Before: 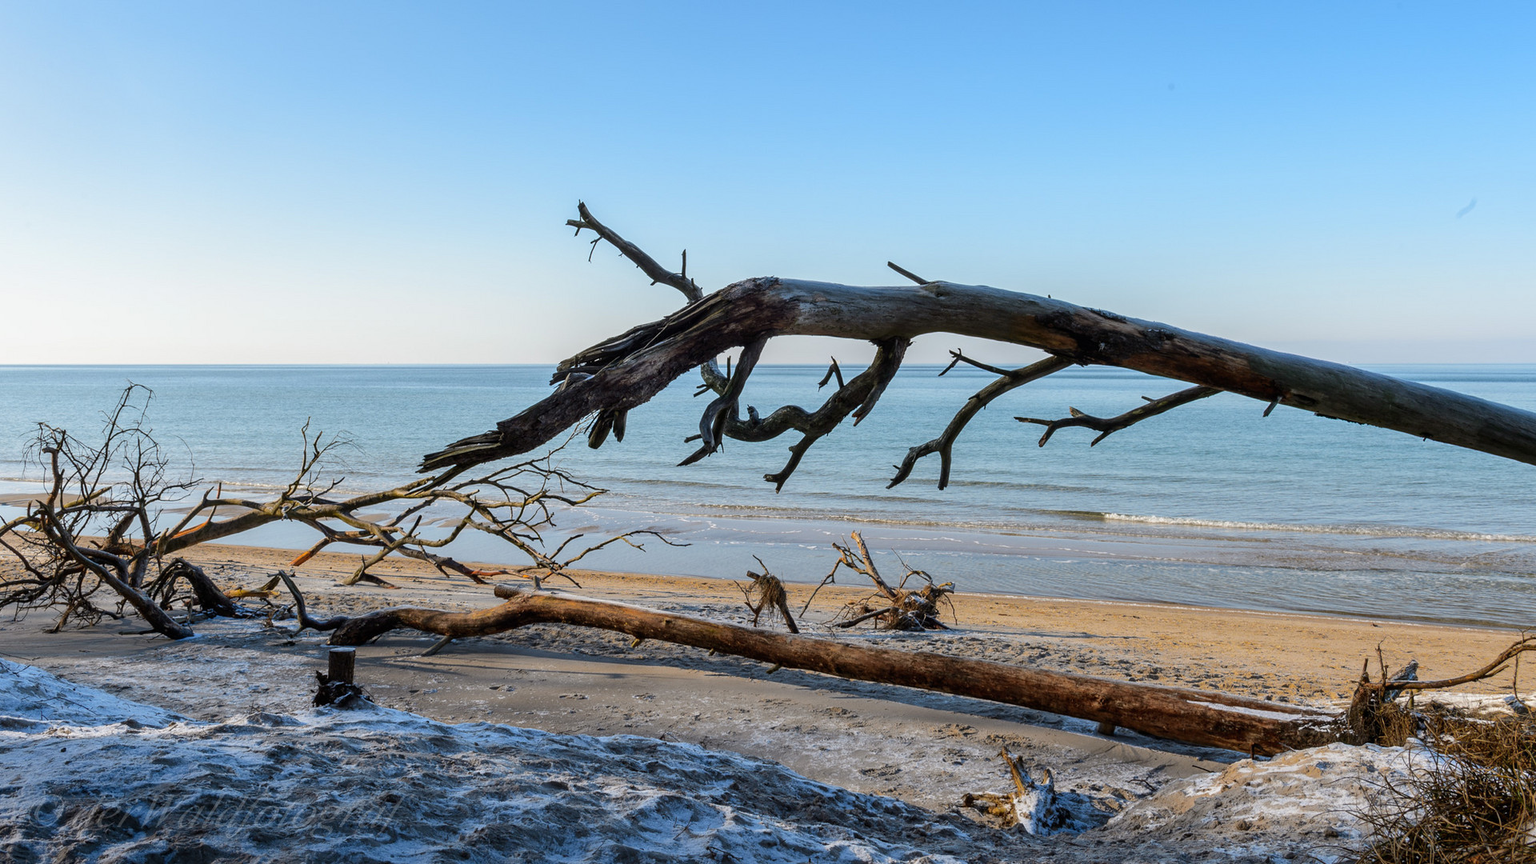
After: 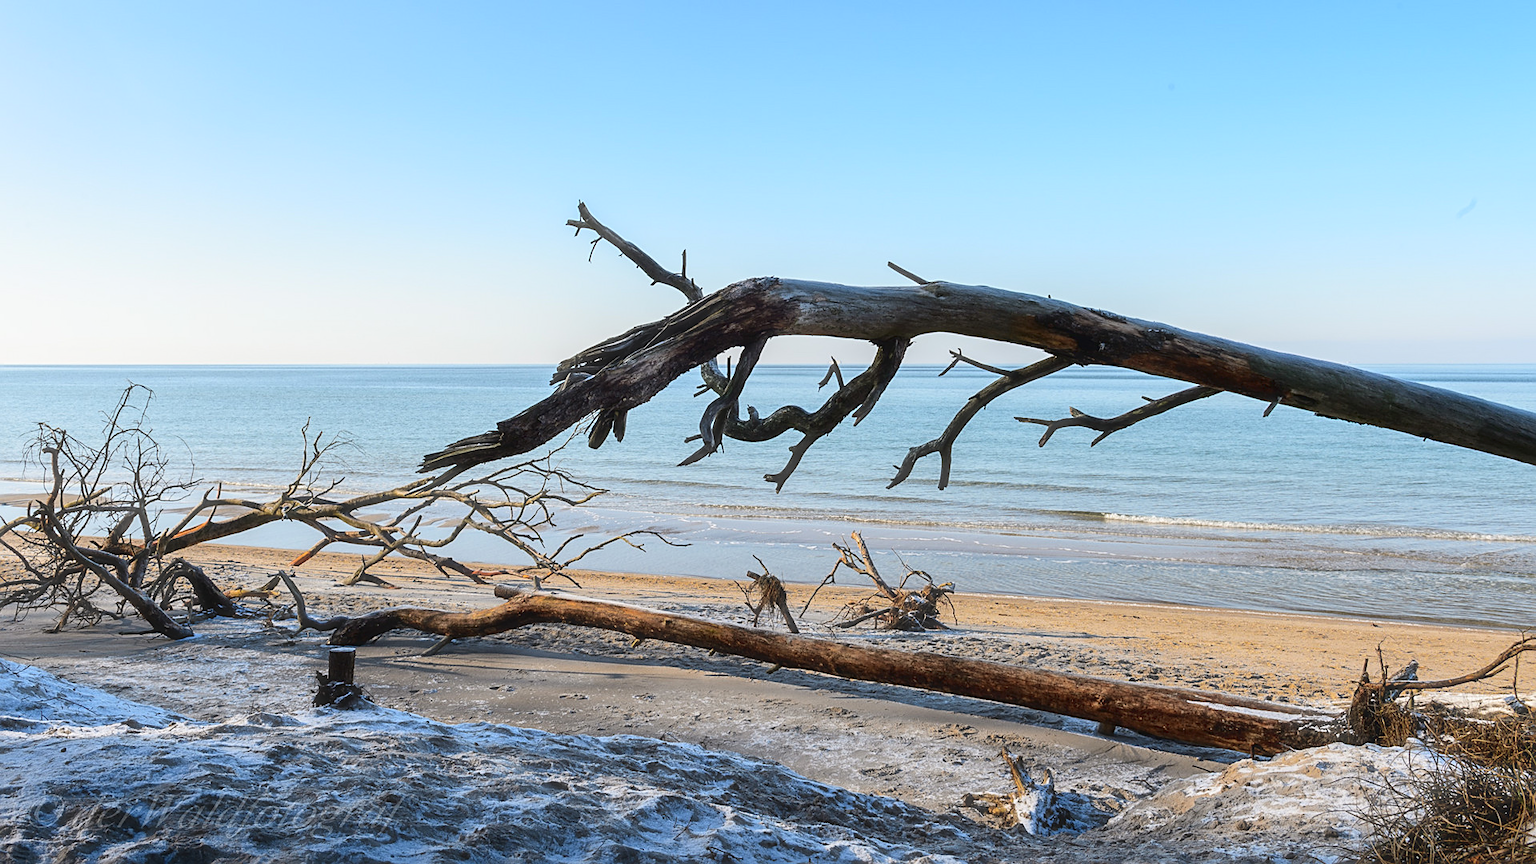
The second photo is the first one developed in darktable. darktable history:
sharpen: on, module defaults
haze removal: strength -0.111, compatibility mode true, adaptive false
tone curve: curves: ch0 [(0, 0.028) (0.138, 0.156) (0.468, 0.516) (0.754, 0.823) (1, 1)], color space Lab, linked channels, preserve colors none
